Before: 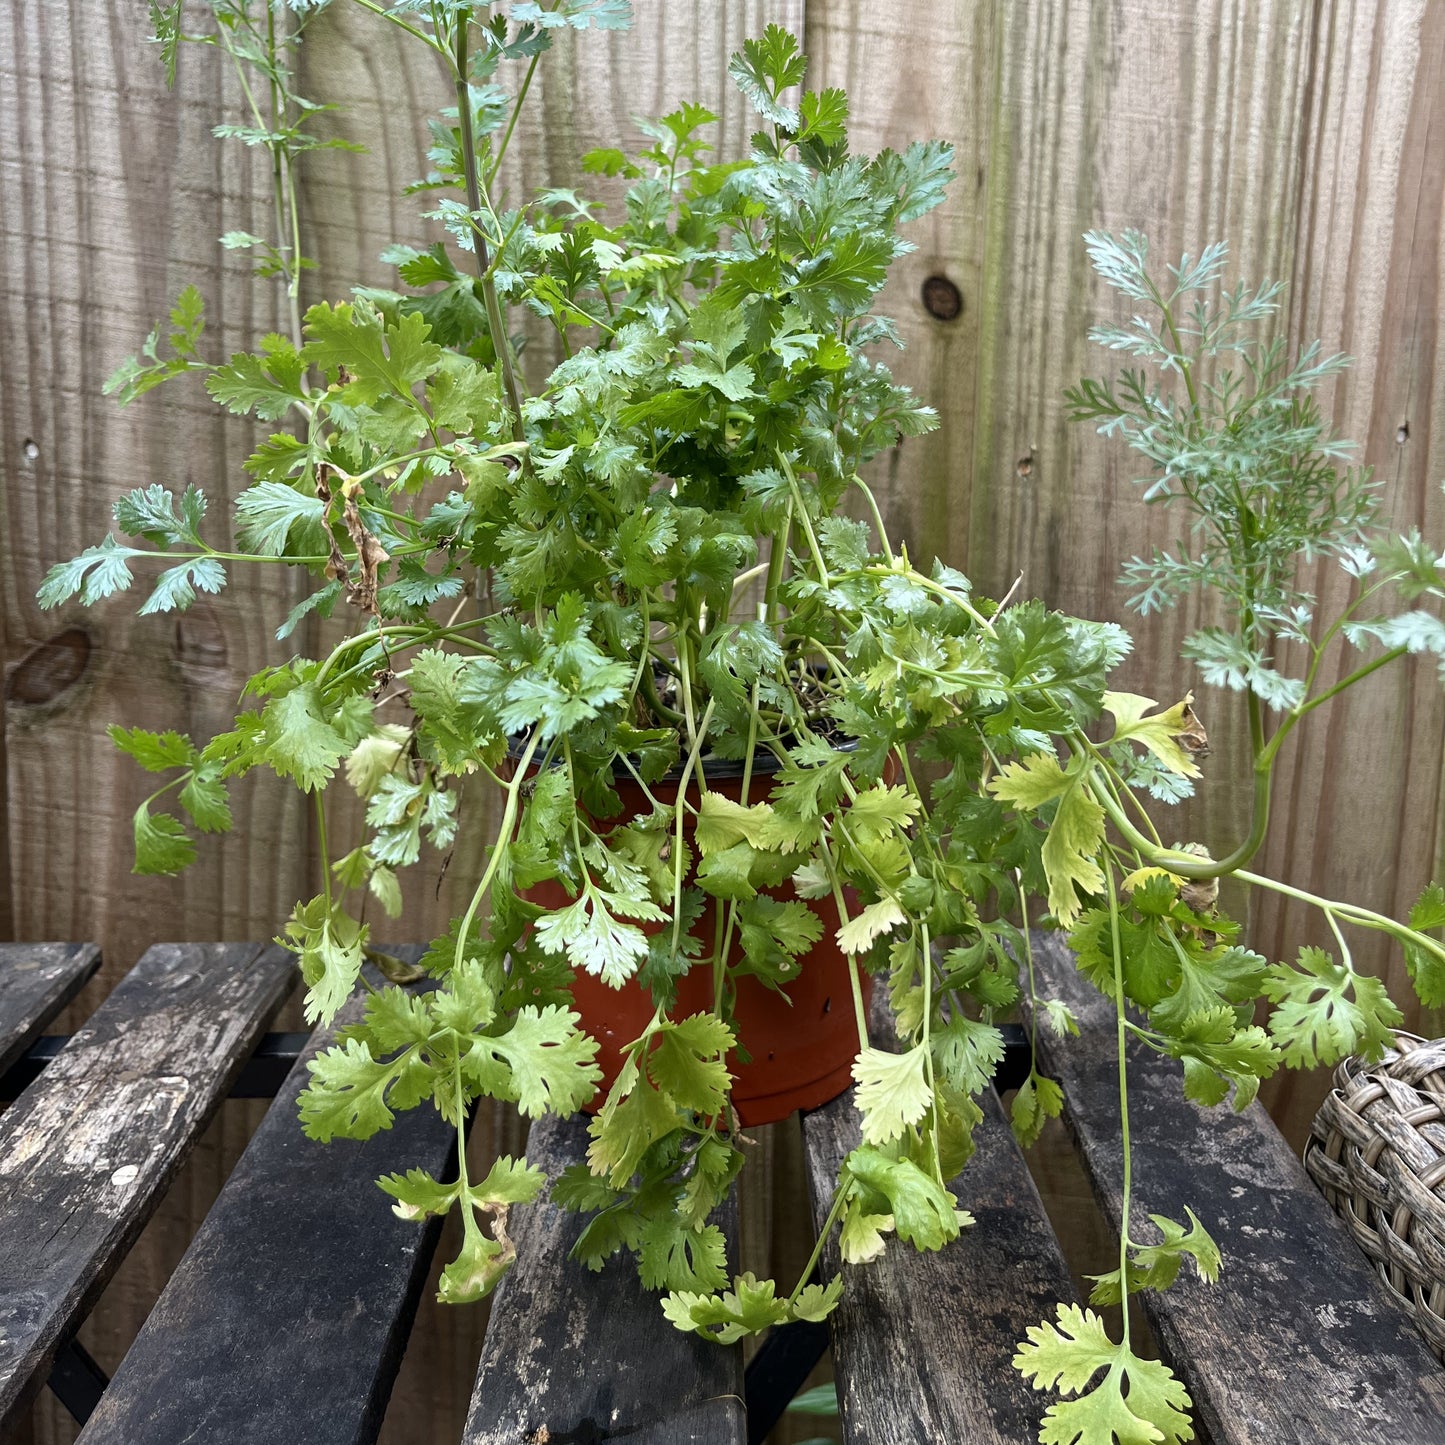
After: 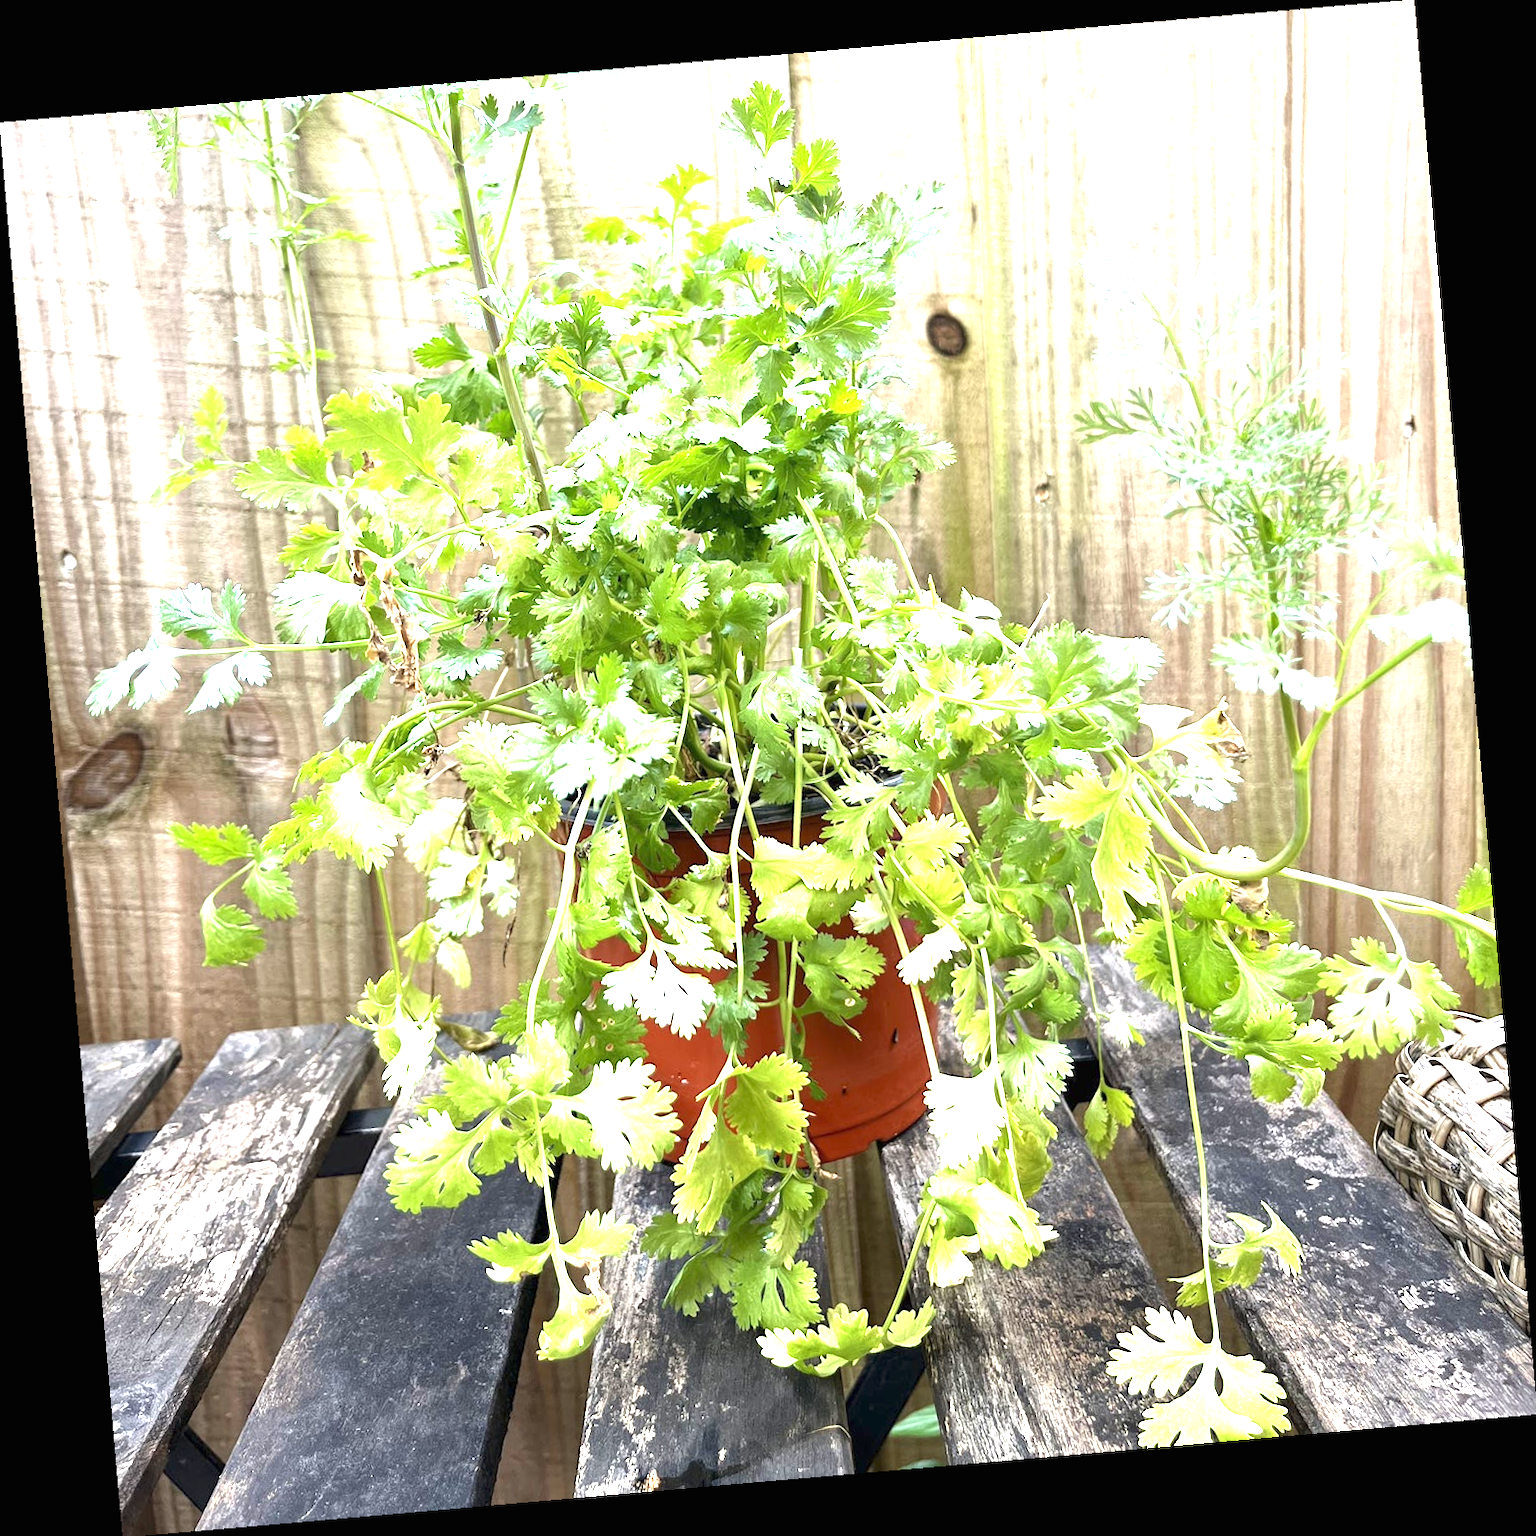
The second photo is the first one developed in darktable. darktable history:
rotate and perspective: rotation -4.98°, automatic cropping off
exposure: black level correction 0, exposure 1.975 EV, compensate exposure bias true, compensate highlight preservation false
